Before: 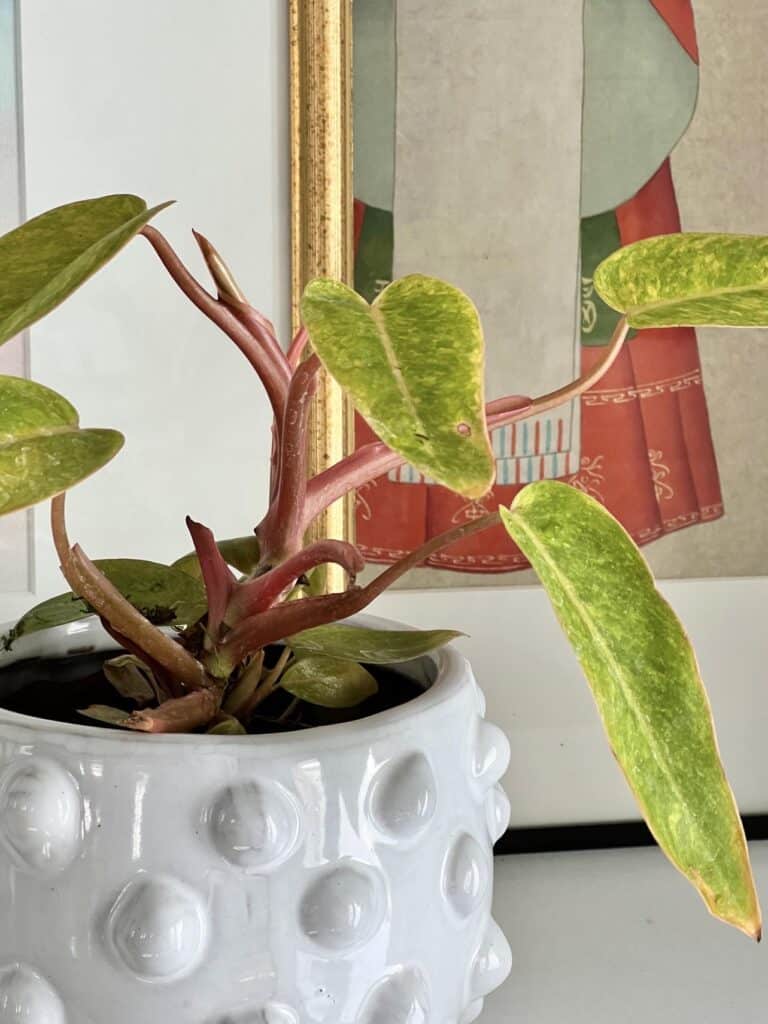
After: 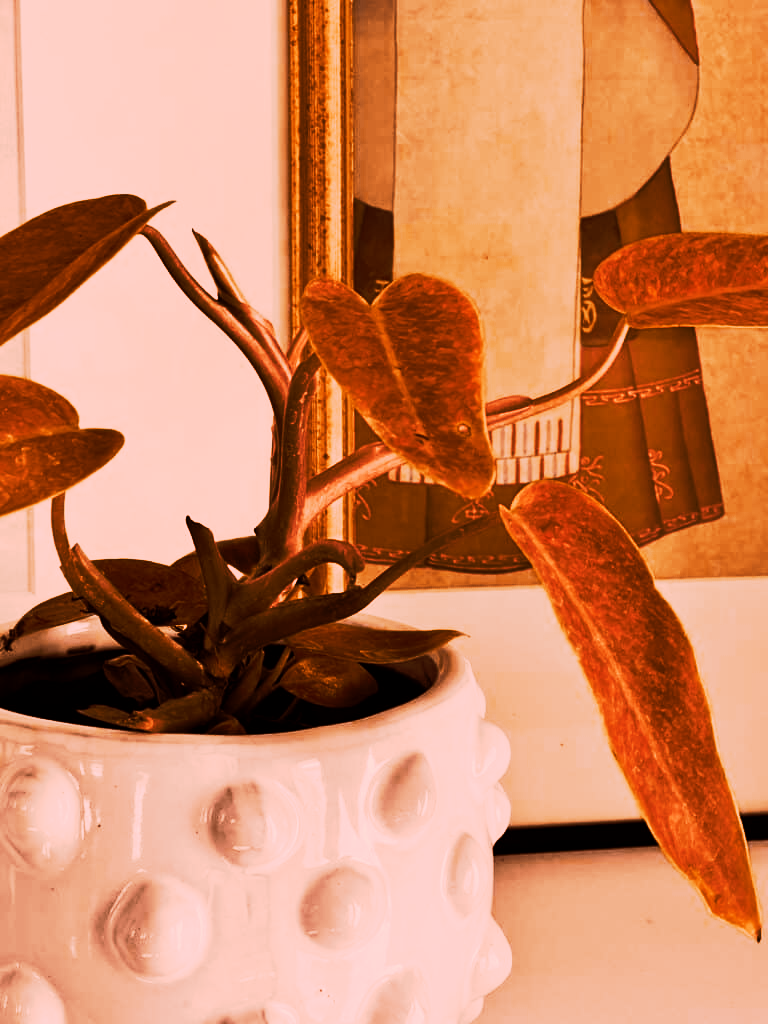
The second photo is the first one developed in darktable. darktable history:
tone curve: curves: ch0 [(0, 0) (0.003, 0.002) (0.011, 0.002) (0.025, 0.002) (0.044, 0.007) (0.069, 0.014) (0.1, 0.026) (0.136, 0.04) (0.177, 0.061) (0.224, 0.1) (0.277, 0.151) (0.335, 0.198) (0.399, 0.272) (0.468, 0.387) (0.543, 0.553) (0.623, 0.716) (0.709, 0.8) (0.801, 0.855) (0.898, 0.897) (1, 1)], preserve colors none
color look up table: target L [68.84, 57.68, 77.52, 72, 45.67, 49.08, 52.29, 43.08, 27.51, 202.02, 59.04, 68.03, 58.42, 50.54, 51.13, 48.71, 44.01, 50.99, 30.16, 28.3, 16.2, 90.83, 74.6, 78.79, 78.03, 71.5, 68.89, 63.27, 54.07, 67.99, 59.58, 67.98, 64.03, 34.03, 63.78, 27.48, 31.69, 28.64, 10.73, 22.52, 93.39, 72.87, 81.75, 69.06, 68.08, 67.03, 69.75, 45.45, 6.199], target a [41.22, 39.61, 35, 38.51, 22.48, 22.63, 16.8, 21.95, 24.98, 0, 34.21, 39.31, 34.38, 20.28, 20.38, 18.7, 17.49, 17.88, 26.63, 22.8, 18.41, 30.58, 37.85, 35.91, 37.23, 31.54, 33.7, 35.53, 14.02, 34.44, 31.26, 34.42, 34.69, 24.59, 34.32, 21.29, 22.93, 23.7, 15.6, 17.06, 27.74, 37, 35.47, 39.23, 34.99, 38.45, 40.89, 17.78, 4.4], target b [26, 44.12, 27.05, 25.27, 41.76, 42.01, 38.22, 41.08, 33.94, -0.001, 41.51, 27.98, 41.53, 41.63, 41.75, 41.33, 40.19, 41.3, 35.94, 34.79, 20.82, 27.06, 27.64, 23.4, 31.25, 45.56, 46.18, 42.9, 14.13, 44.99, 32.1, 45.09, 42.87, 38.09, 42.98, 27.46, 37.01, 35.24, 13.32, 28.63, 21.23, 27.65, 29.28, 30.4, 42.23, 27.26, 24.81, 40.57, 9.95], num patches 49
